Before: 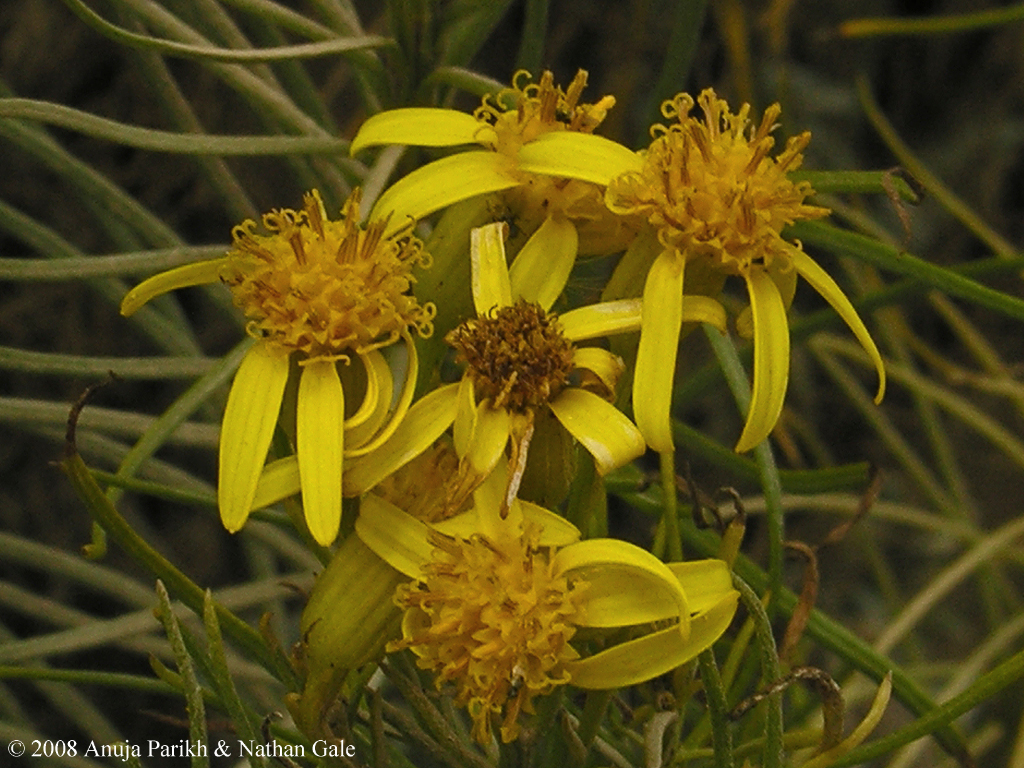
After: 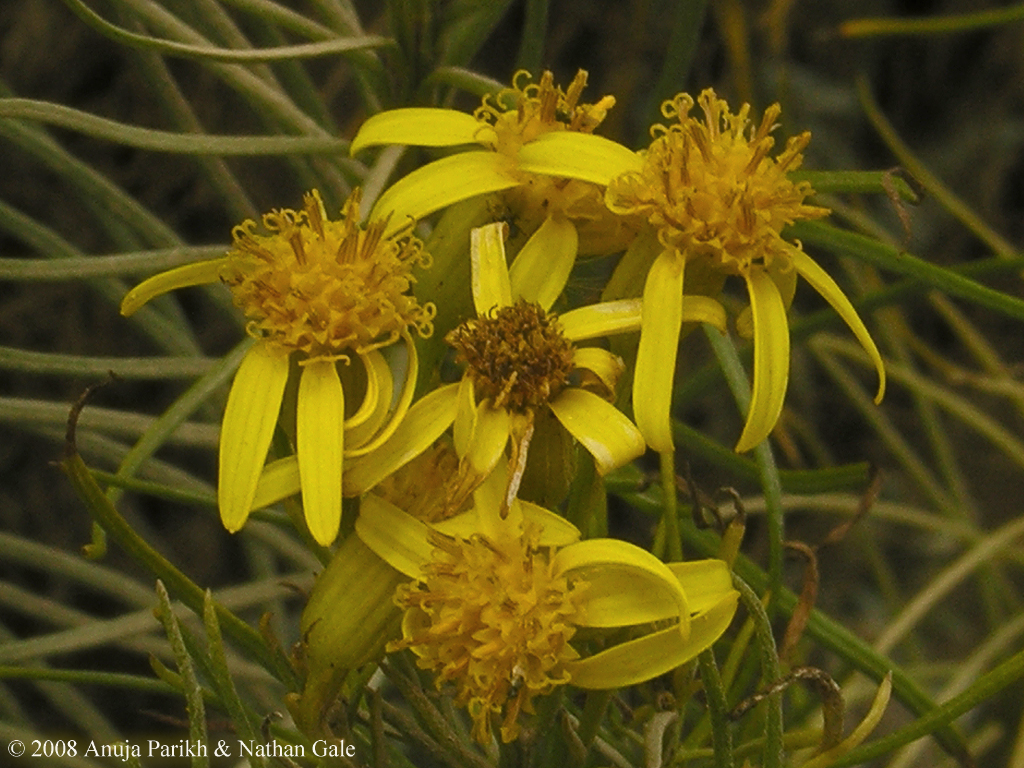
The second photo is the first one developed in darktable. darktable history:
haze removal: strength -0.109, compatibility mode true, adaptive false
